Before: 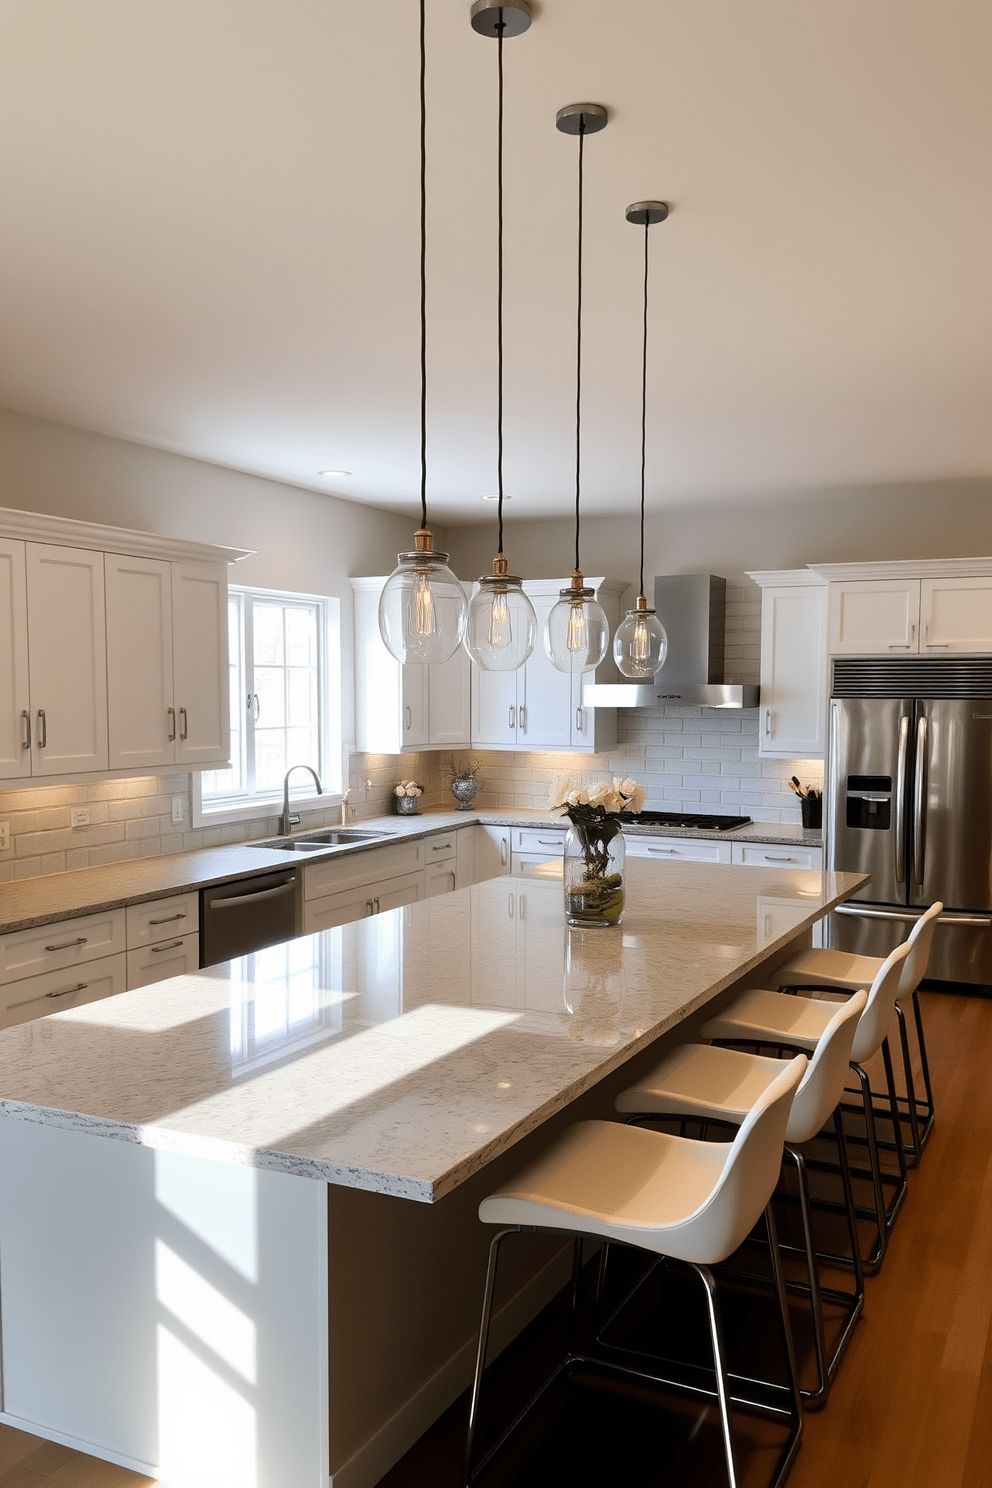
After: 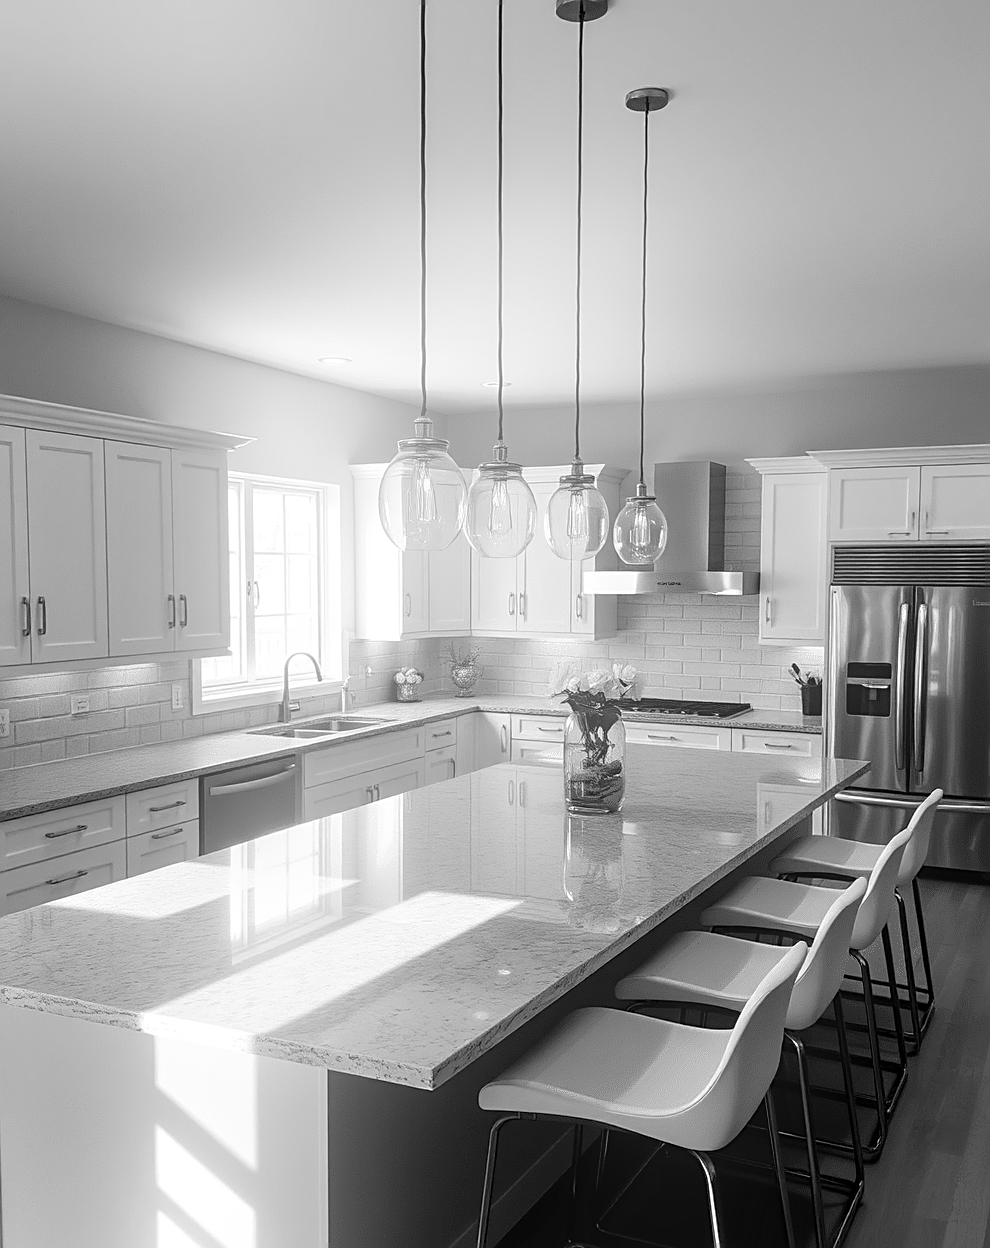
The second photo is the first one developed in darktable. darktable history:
local contrast: on, module defaults
crop: top 7.625%, bottom 8.027%
monochrome: on, module defaults
white balance: red 0.871, blue 1.249
bloom: on, module defaults
sharpen: on, module defaults
exposure: compensate highlight preservation false
